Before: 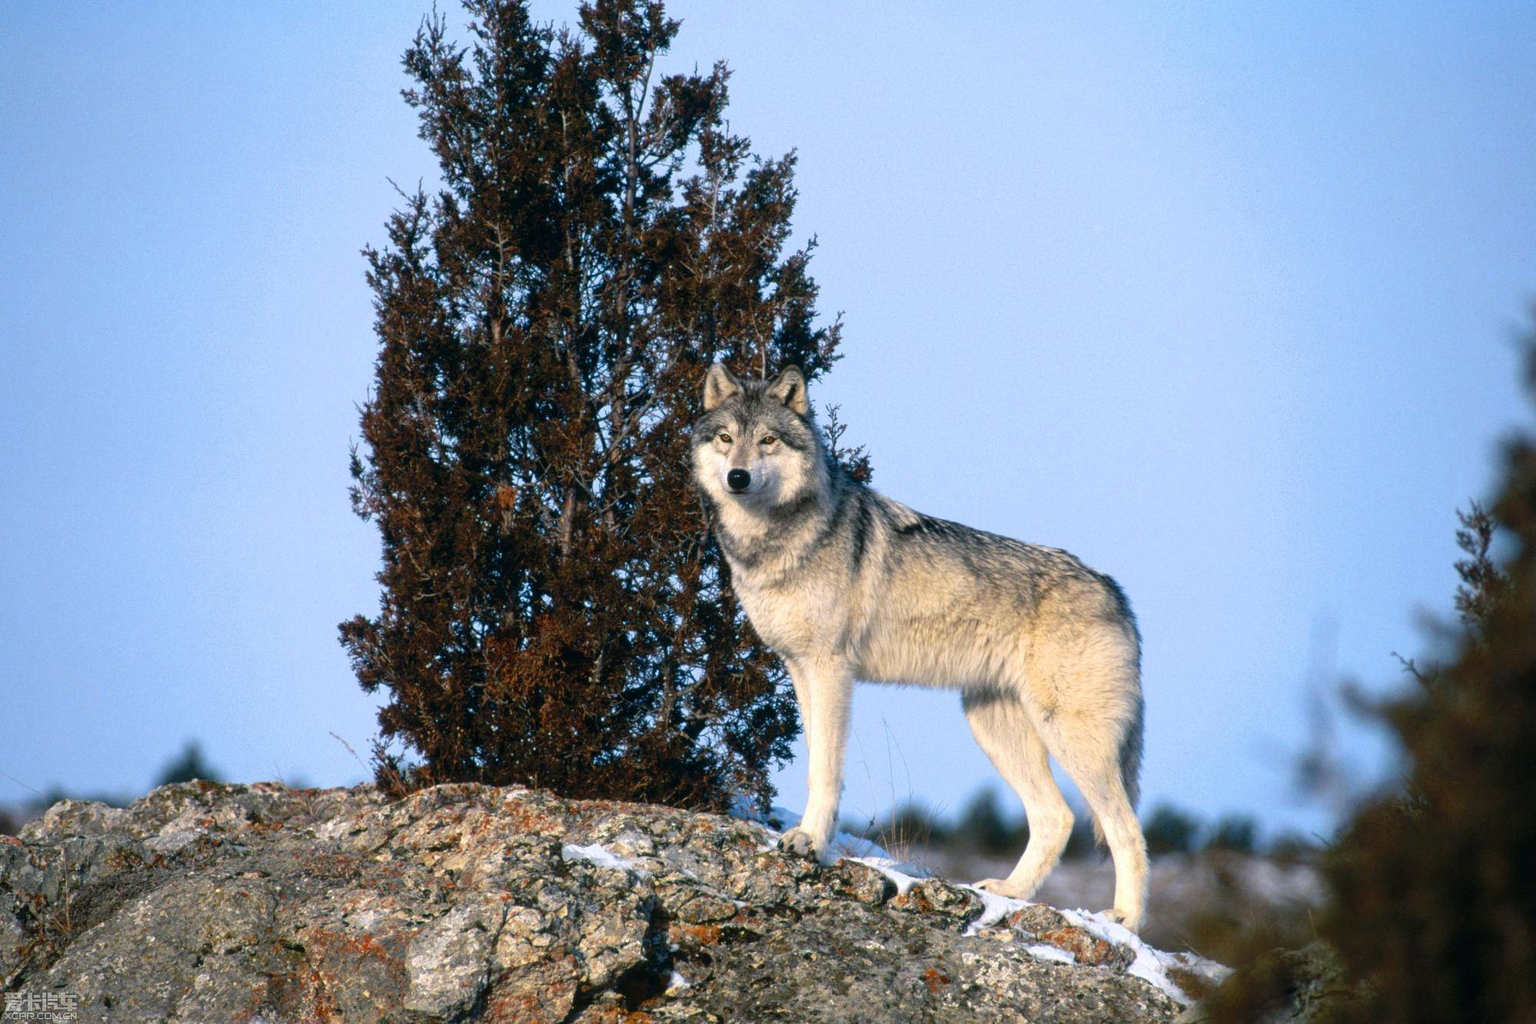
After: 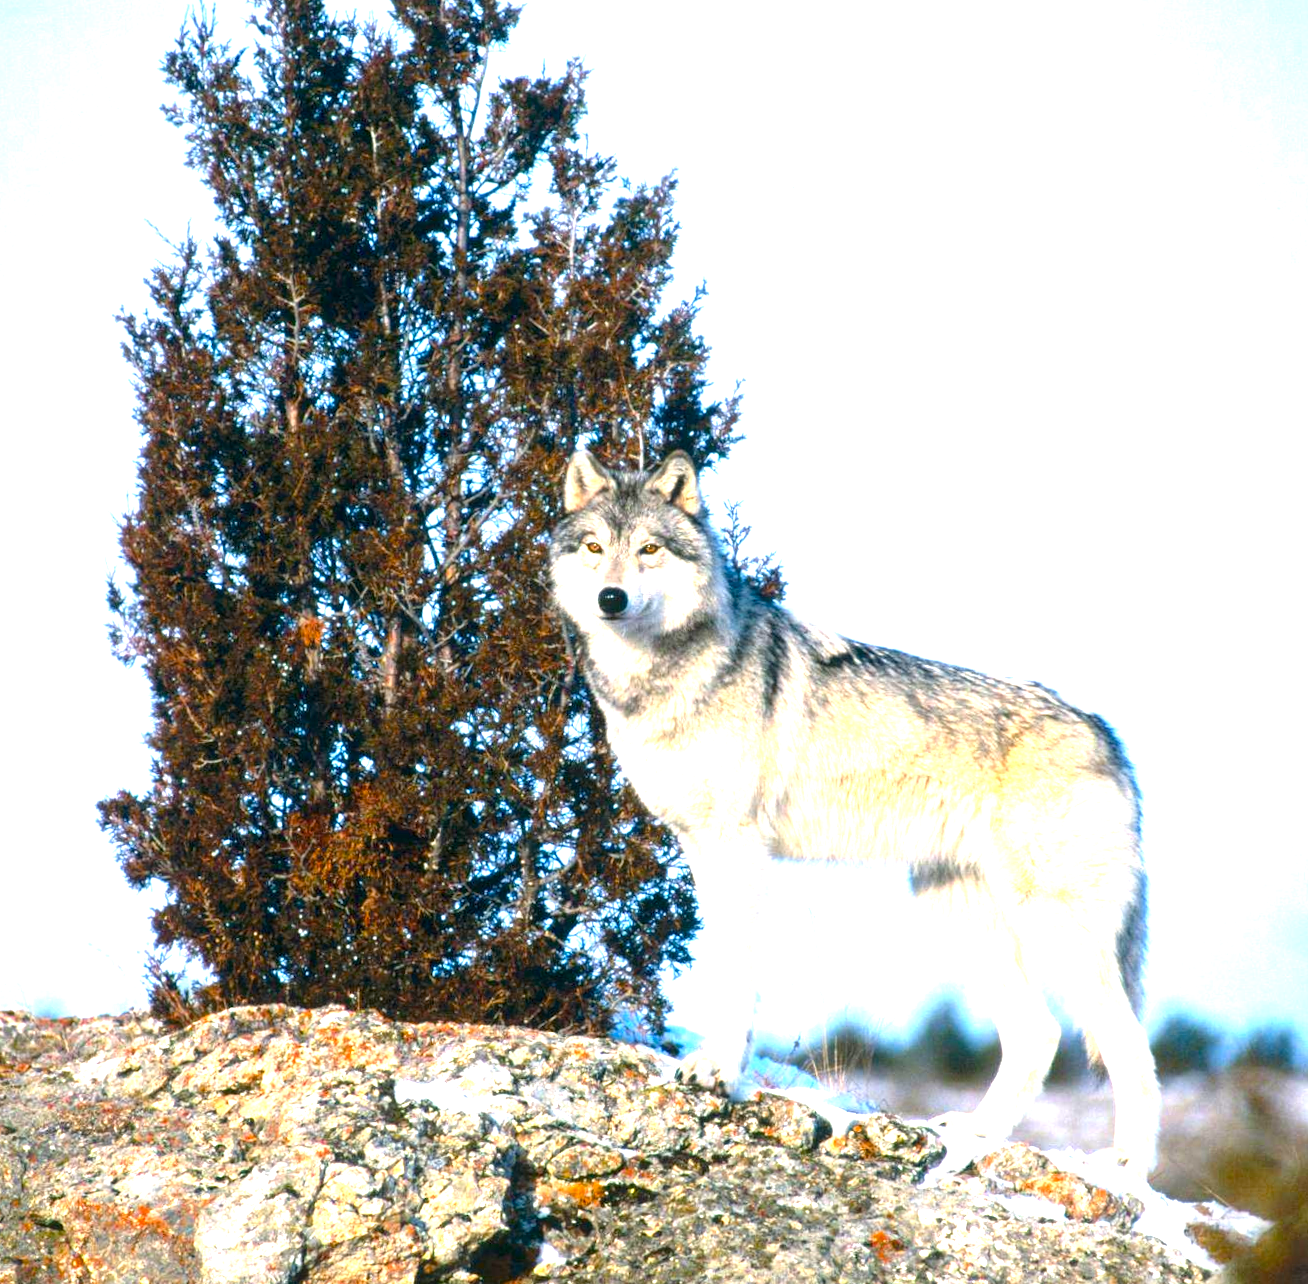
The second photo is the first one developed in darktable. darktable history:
color balance rgb: perceptual saturation grading › global saturation 25%, global vibrance 10%
crop: left 16.899%, right 16.556%
rotate and perspective: rotation -1.42°, crop left 0.016, crop right 0.984, crop top 0.035, crop bottom 0.965
exposure: black level correction 0.001, exposure 1.646 EV, compensate exposure bias true, compensate highlight preservation false
